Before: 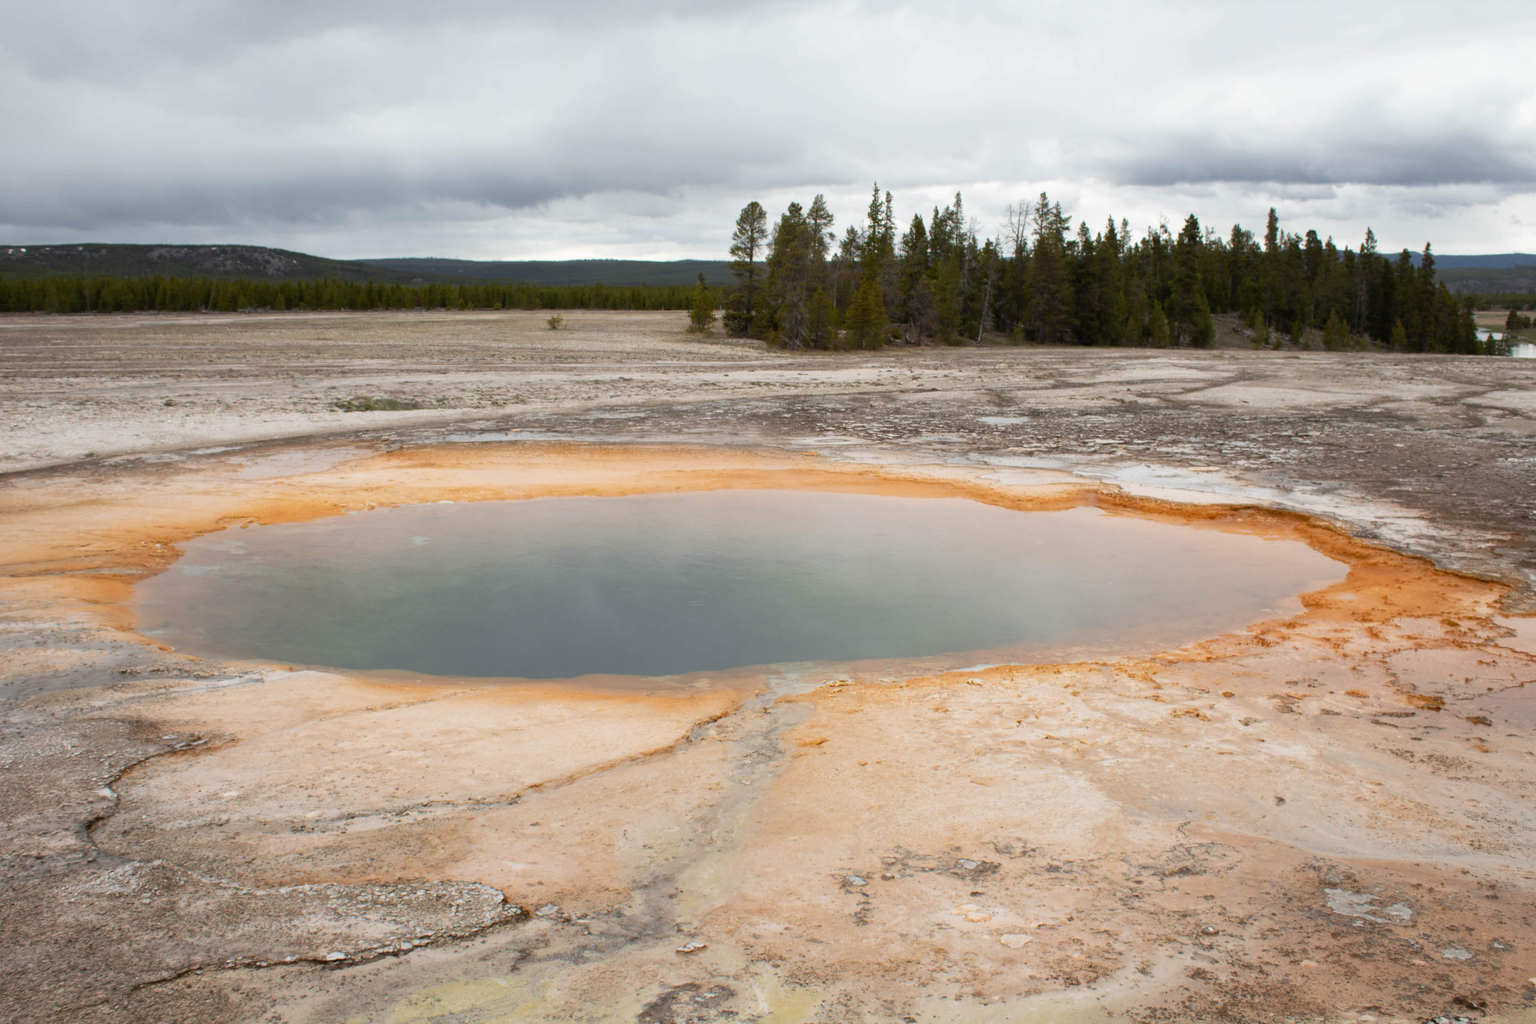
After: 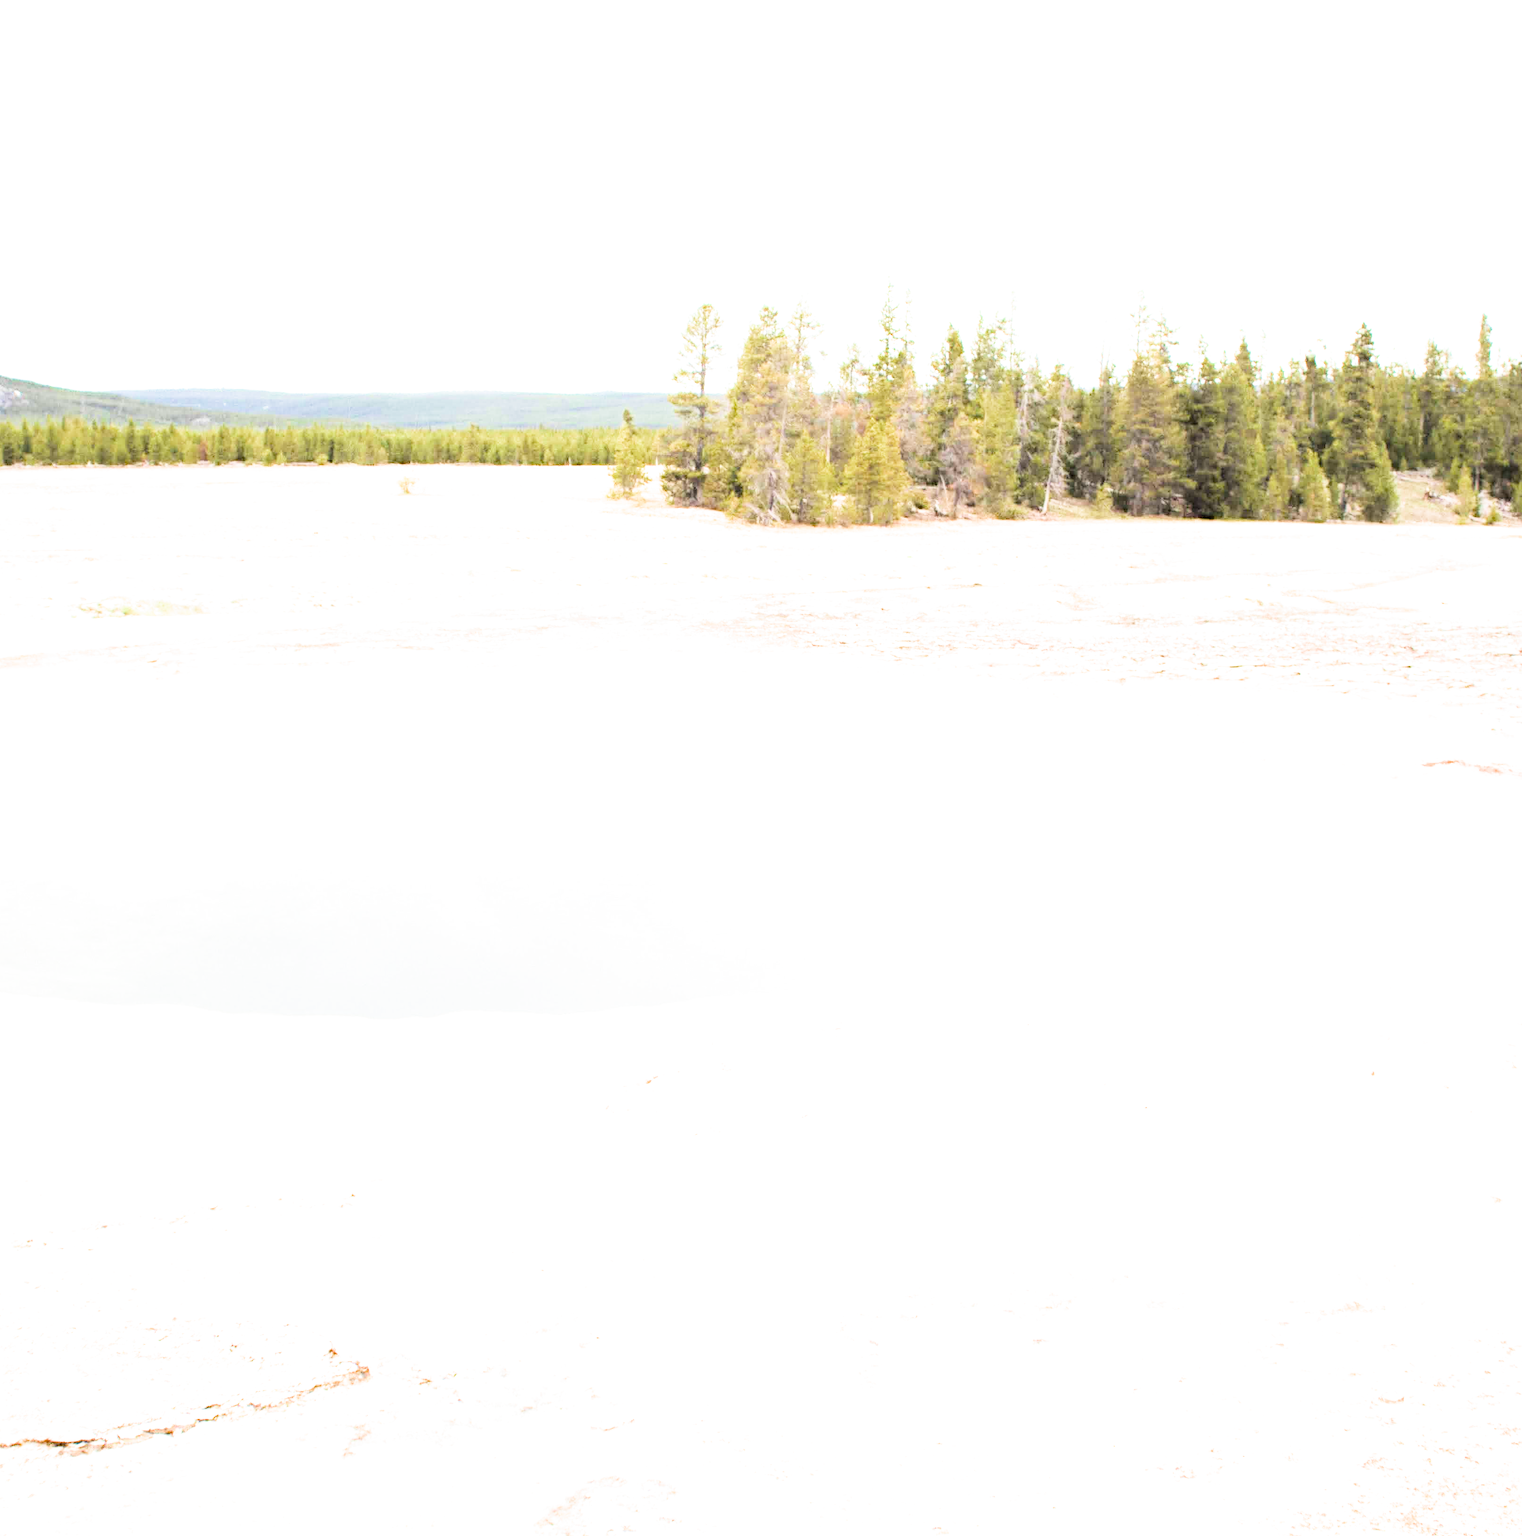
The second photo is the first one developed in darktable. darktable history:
crop and rotate: left 18.442%, right 15.508%
exposure: black level correction 0, exposure 4 EV, compensate exposure bias true, compensate highlight preservation false
tone equalizer: -8 EV -0.417 EV, -7 EV -0.389 EV, -6 EV -0.333 EV, -5 EV -0.222 EV, -3 EV 0.222 EV, -2 EV 0.333 EV, -1 EV 0.389 EV, +0 EV 0.417 EV, edges refinement/feathering 500, mask exposure compensation -1.57 EV, preserve details no
color correction: saturation 0.8
haze removal: compatibility mode true, adaptive false
filmic rgb: black relative exposure -7.75 EV, white relative exposure 4.4 EV, threshold 3 EV, hardness 3.76, latitude 50%, contrast 1.1, color science v5 (2021), contrast in shadows safe, contrast in highlights safe, enable highlight reconstruction true
